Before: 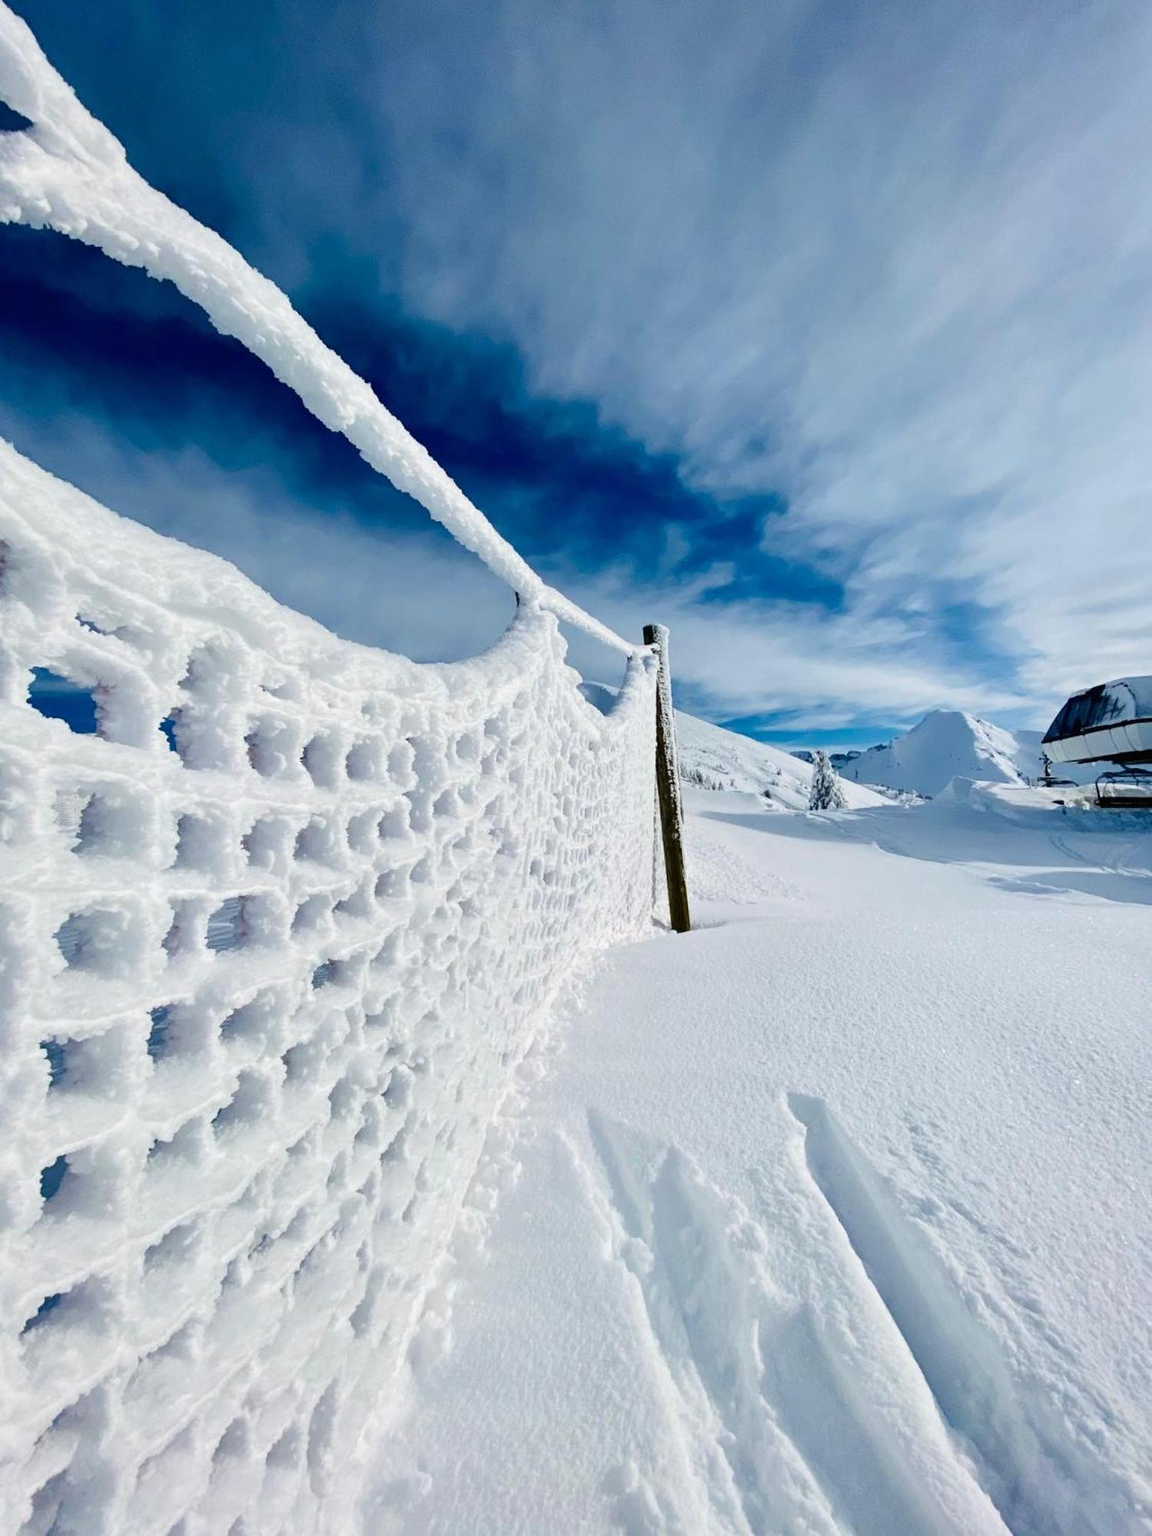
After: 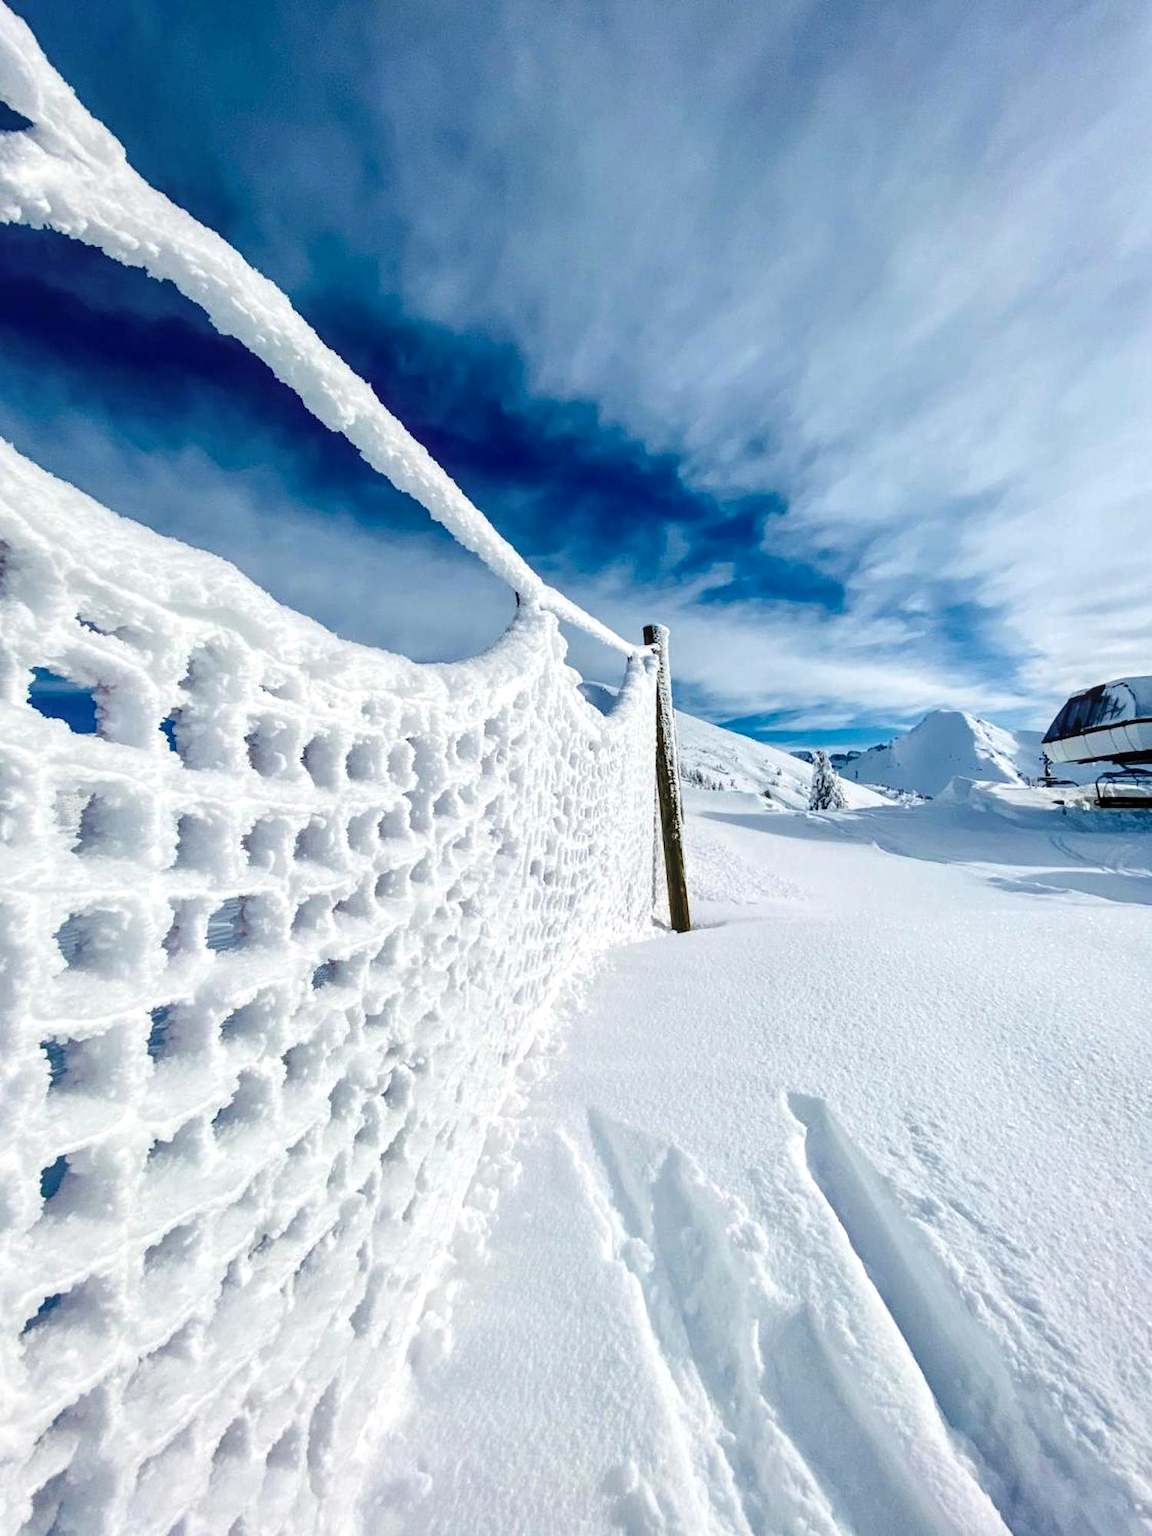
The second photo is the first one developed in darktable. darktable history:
local contrast: on, module defaults
exposure: exposure 0.263 EV, compensate highlight preservation false
